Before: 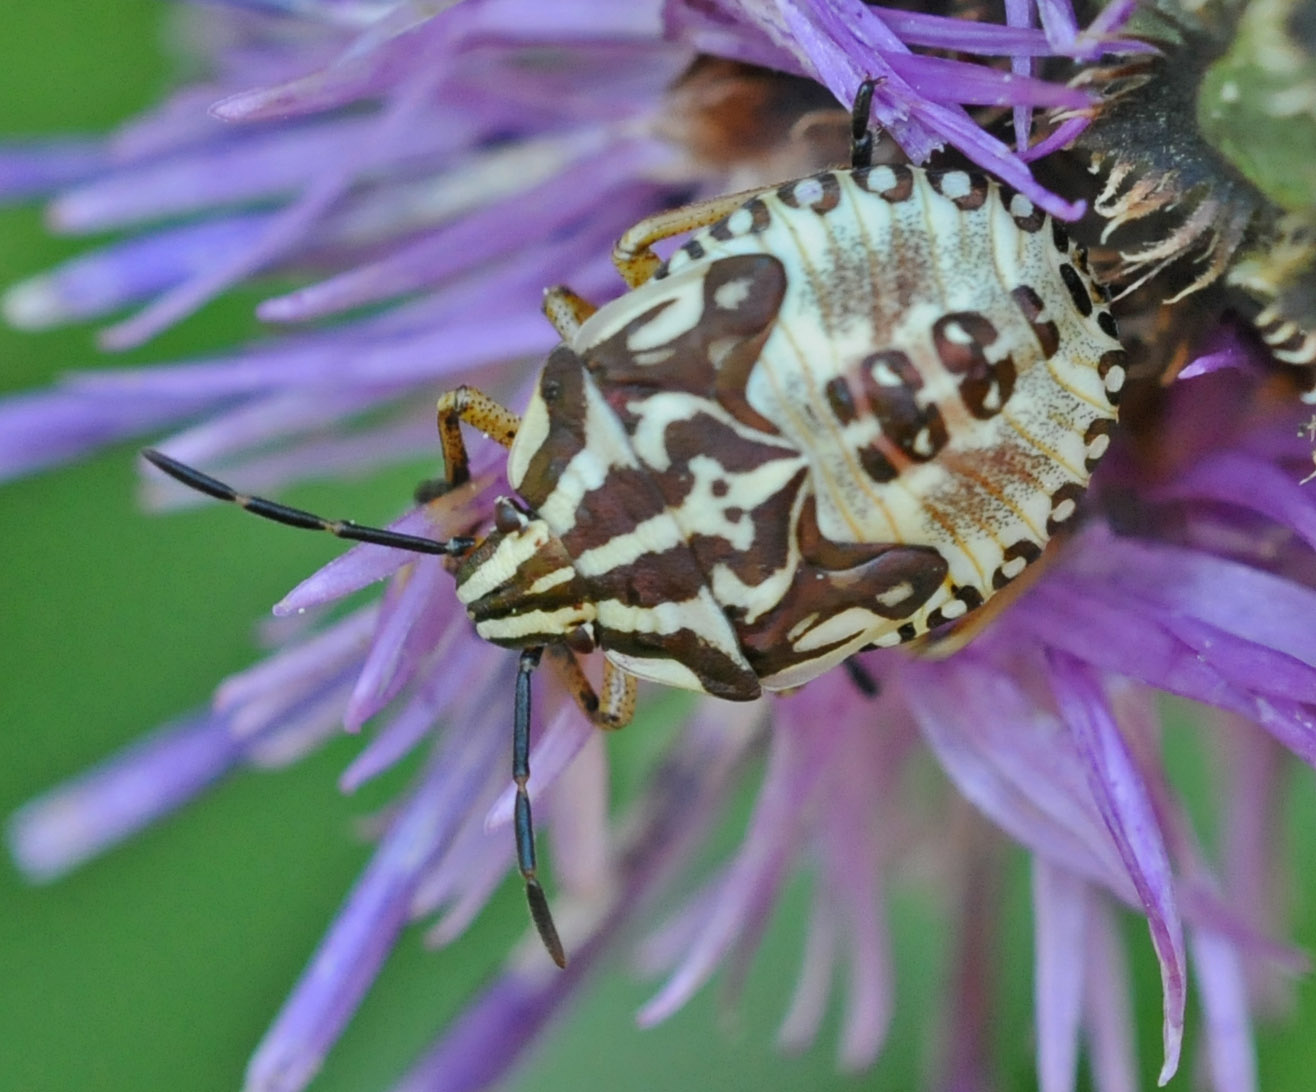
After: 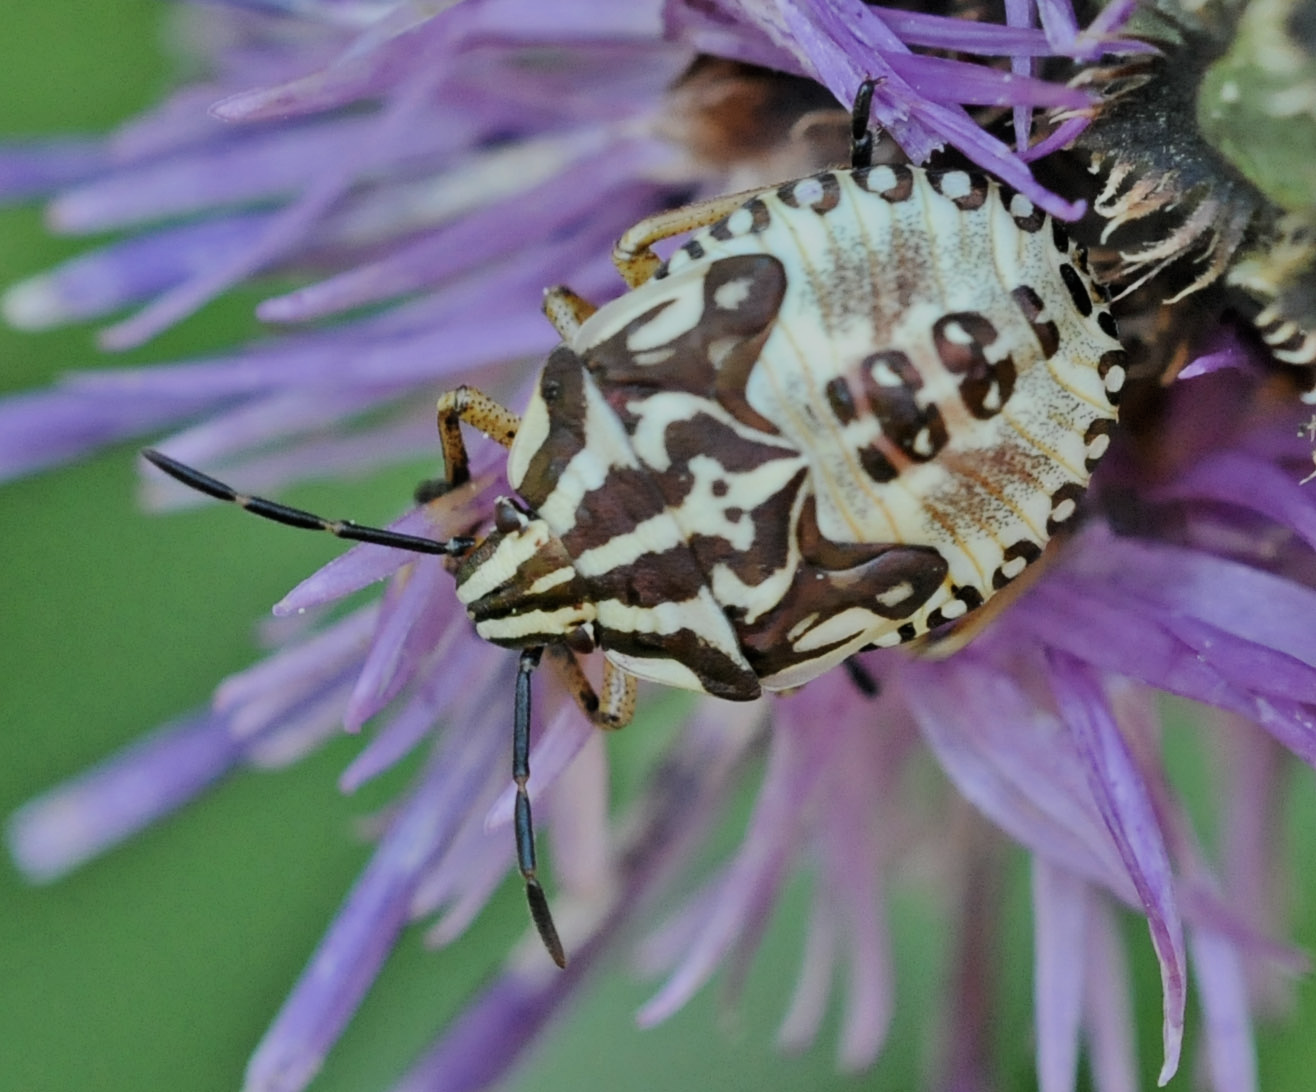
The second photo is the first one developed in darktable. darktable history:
filmic rgb: black relative exposure -7.65 EV, white relative exposure 4.56 EV, hardness 3.61, color science v6 (2022)
contrast brightness saturation: contrast 0.109, saturation -0.167
